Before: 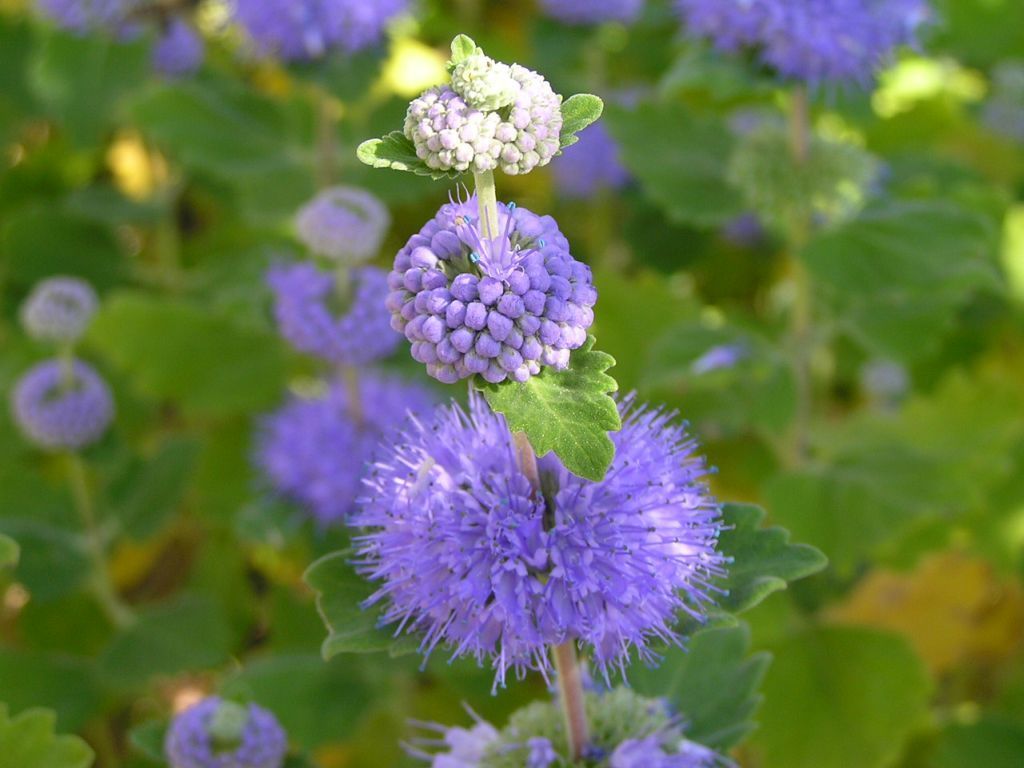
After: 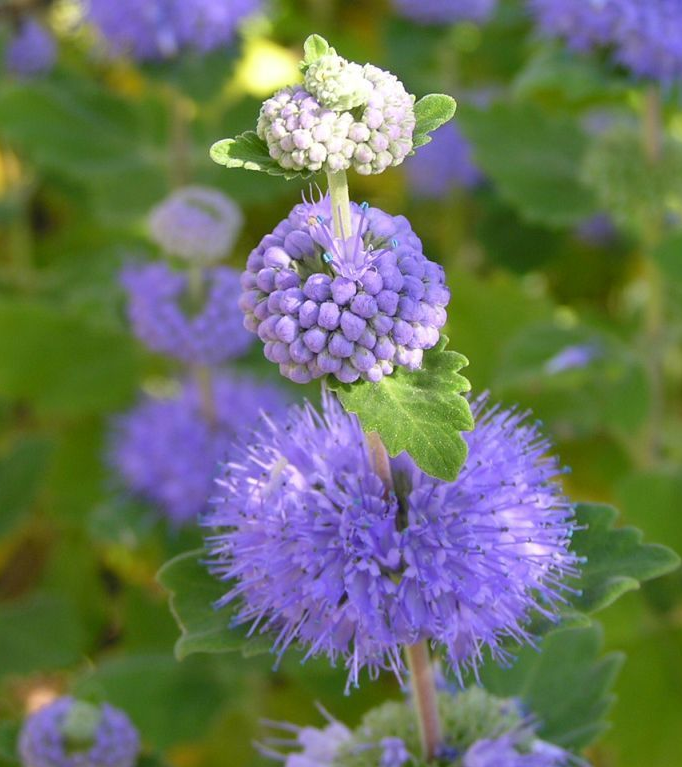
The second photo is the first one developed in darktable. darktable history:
crop and rotate: left 14.375%, right 18.936%
